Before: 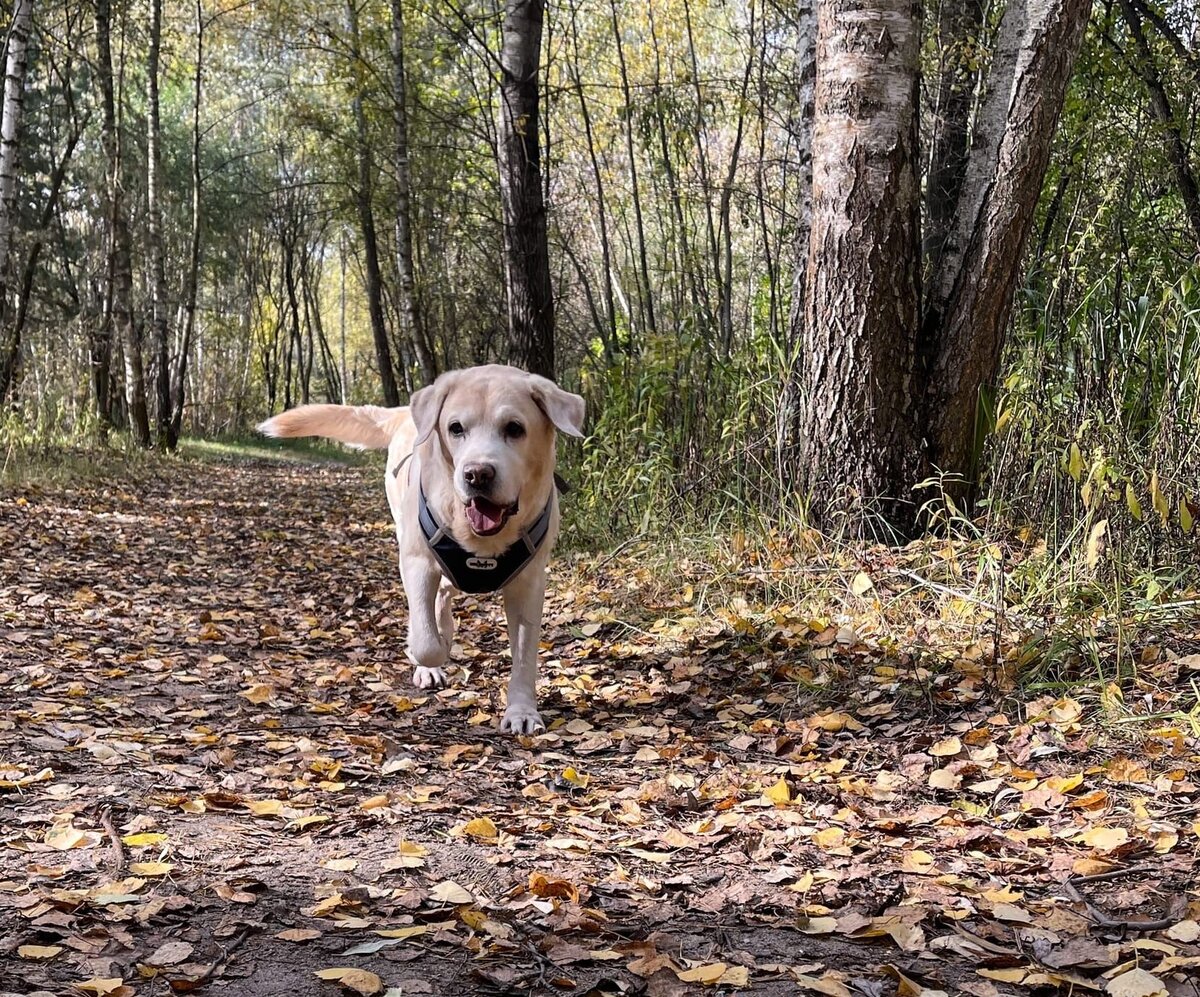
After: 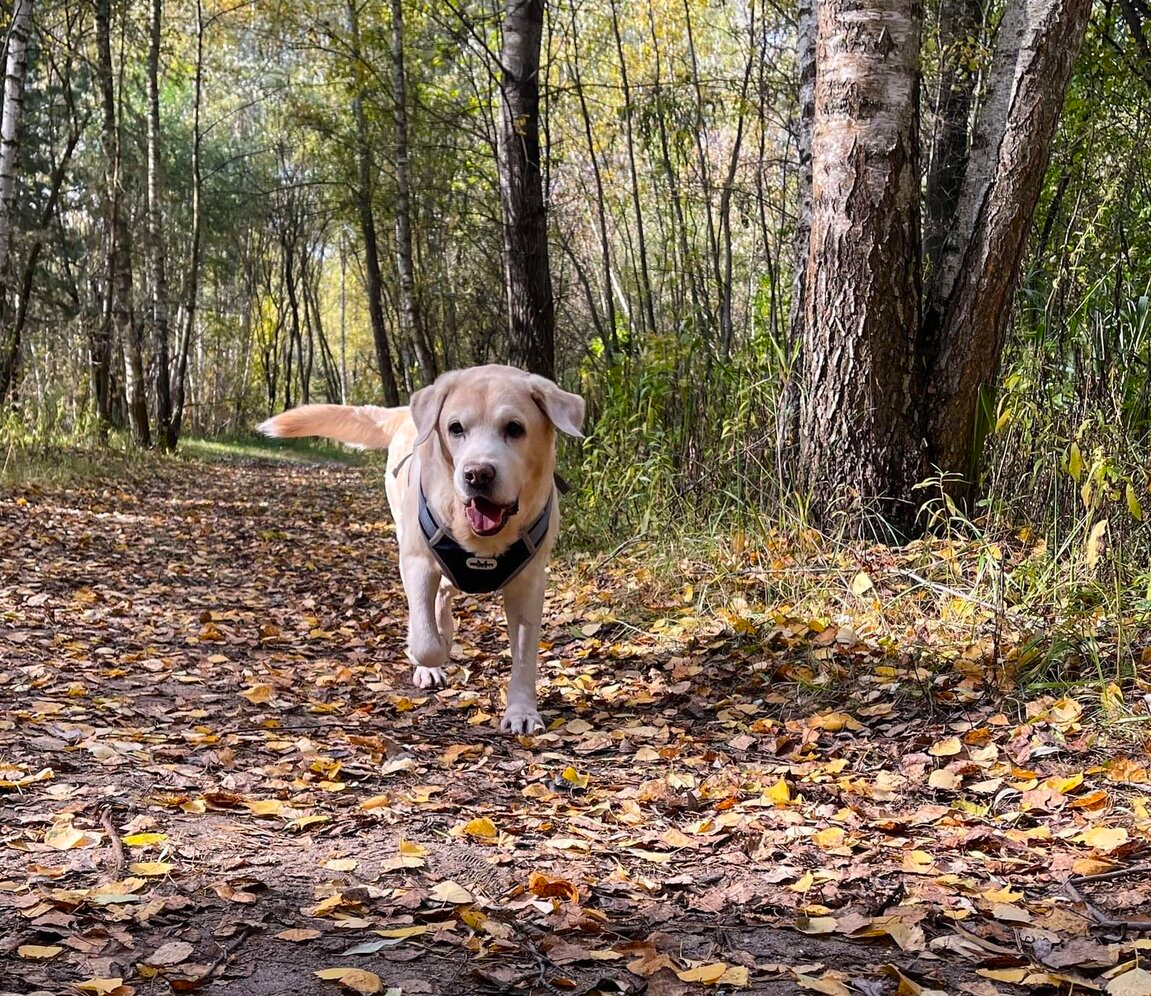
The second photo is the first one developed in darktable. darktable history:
tone equalizer: edges refinement/feathering 500, mask exposure compensation -1.57 EV, preserve details no
crop: right 4.019%, bottom 0.048%
color correction: highlights b* -0.018, saturation 1.29
